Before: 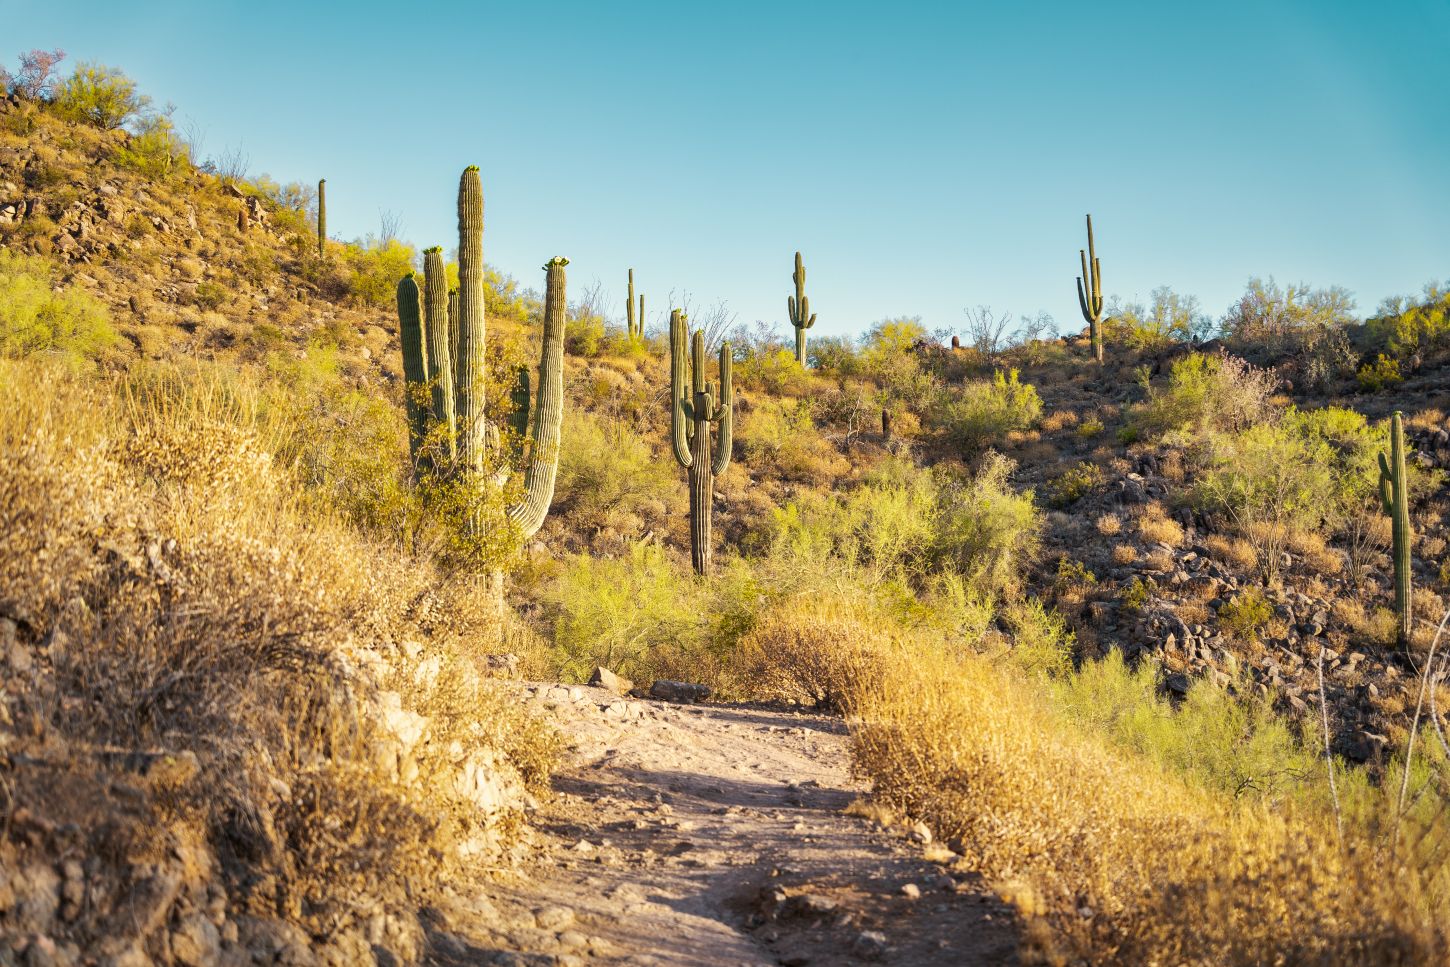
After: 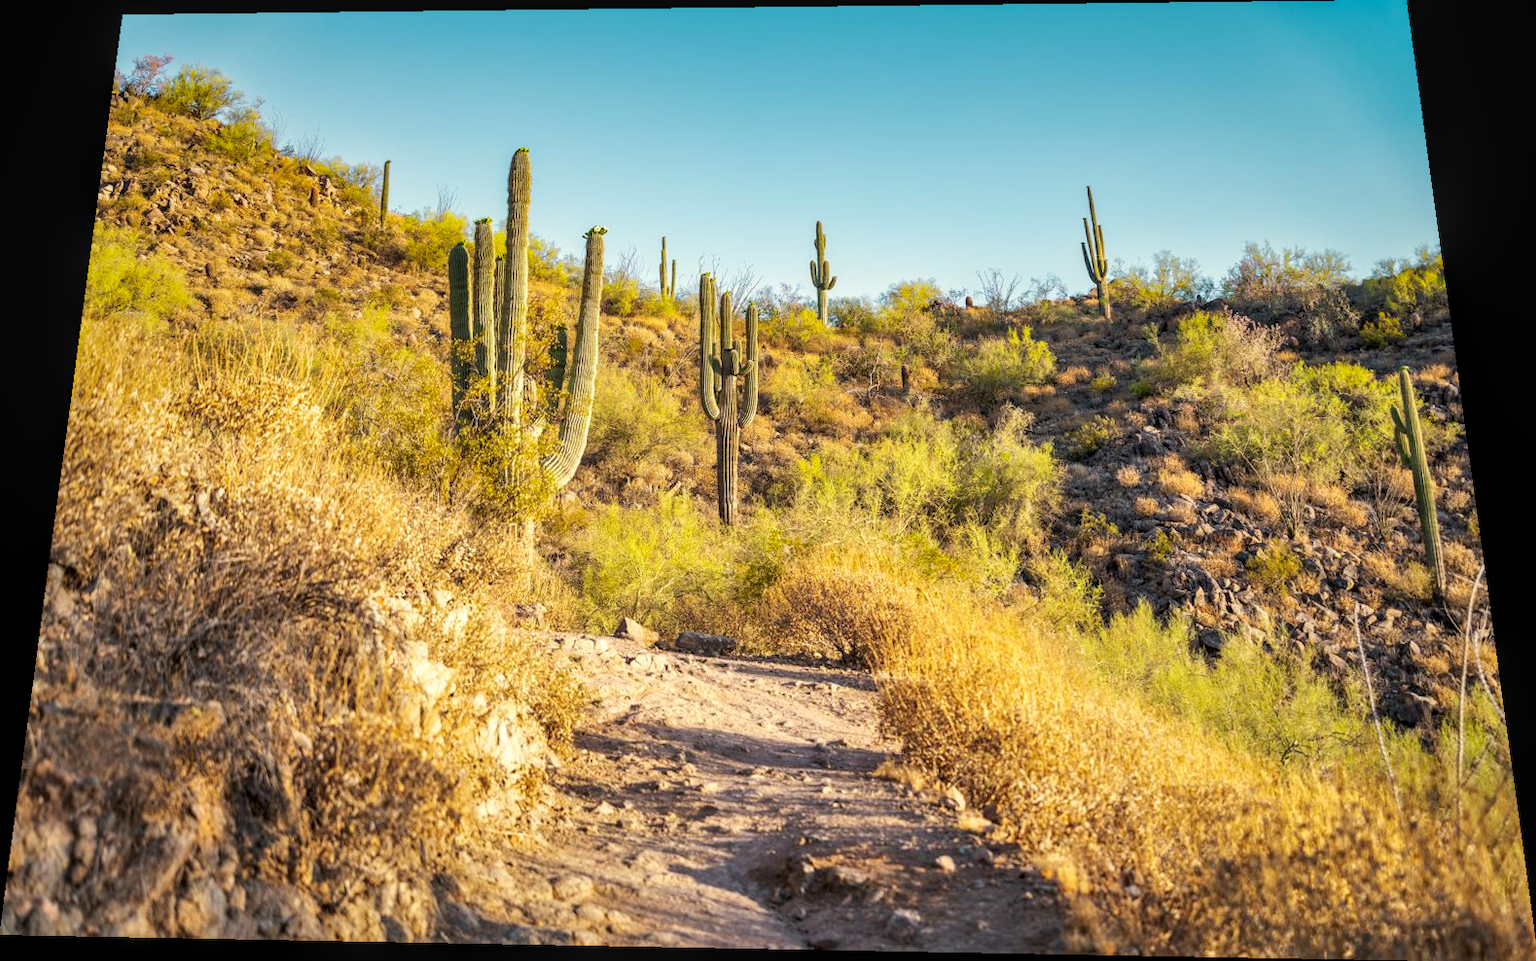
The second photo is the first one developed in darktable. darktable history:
rotate and perspective: rotation 0.128°, lens shift (vertical) -0.181, lens shift (horizontal) -0.044, shear 0.001, automatic cropping off
contrast brightness saturation: contrast 0.03, brightness 0.06, saturation 0.13
crop and rotate: left 0.126%
local contrast: on, module defaults
